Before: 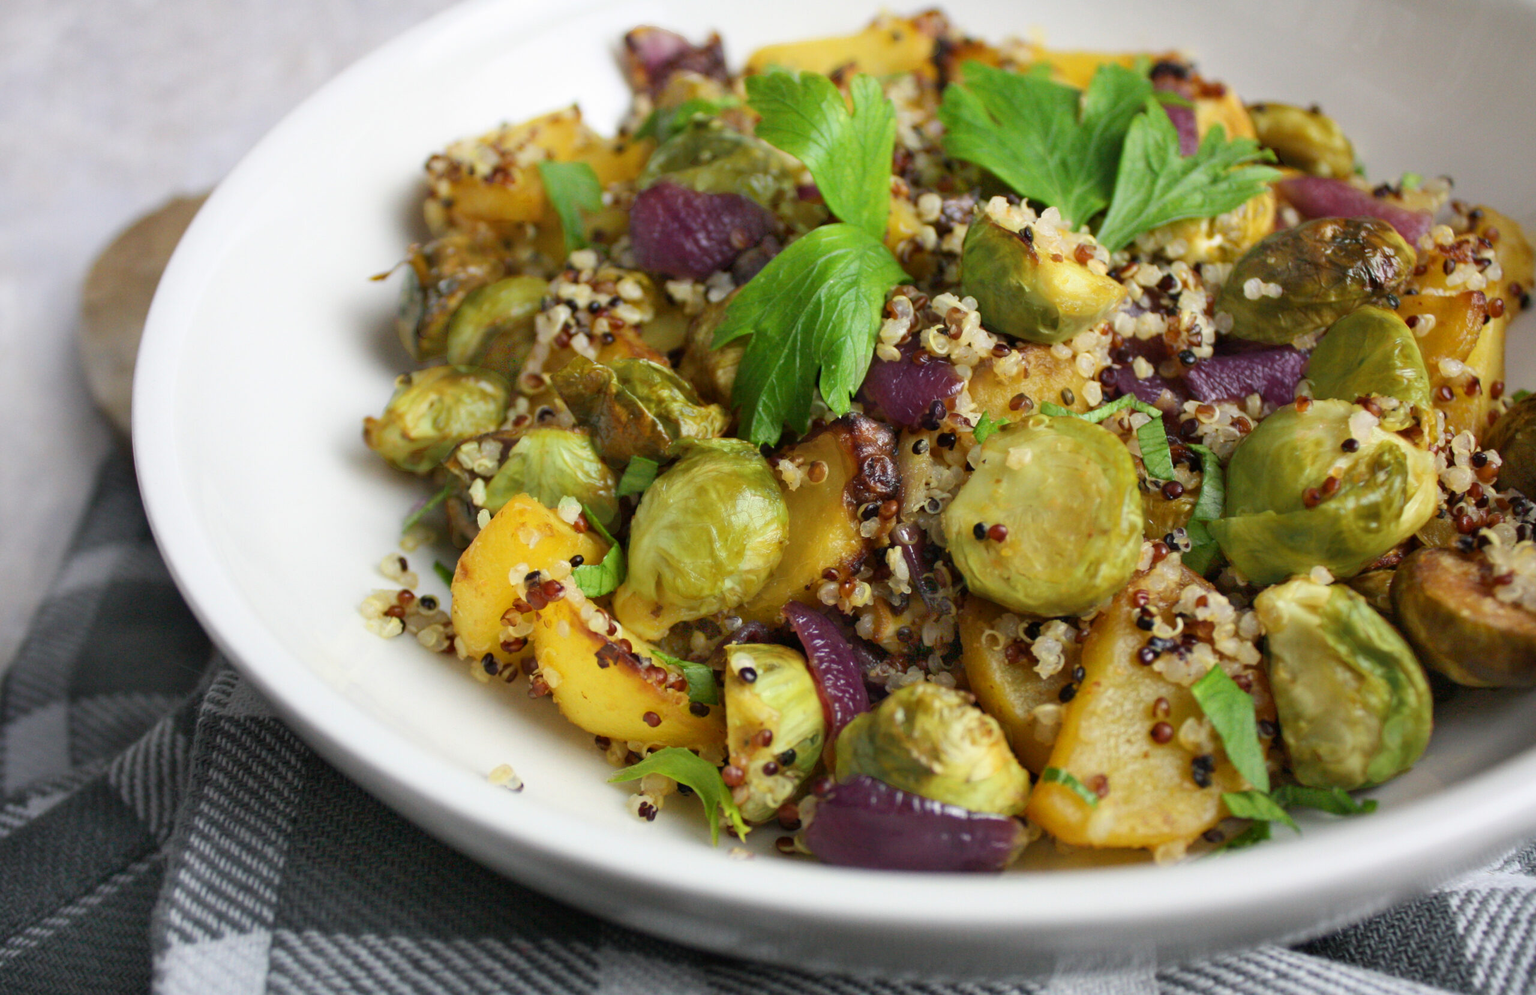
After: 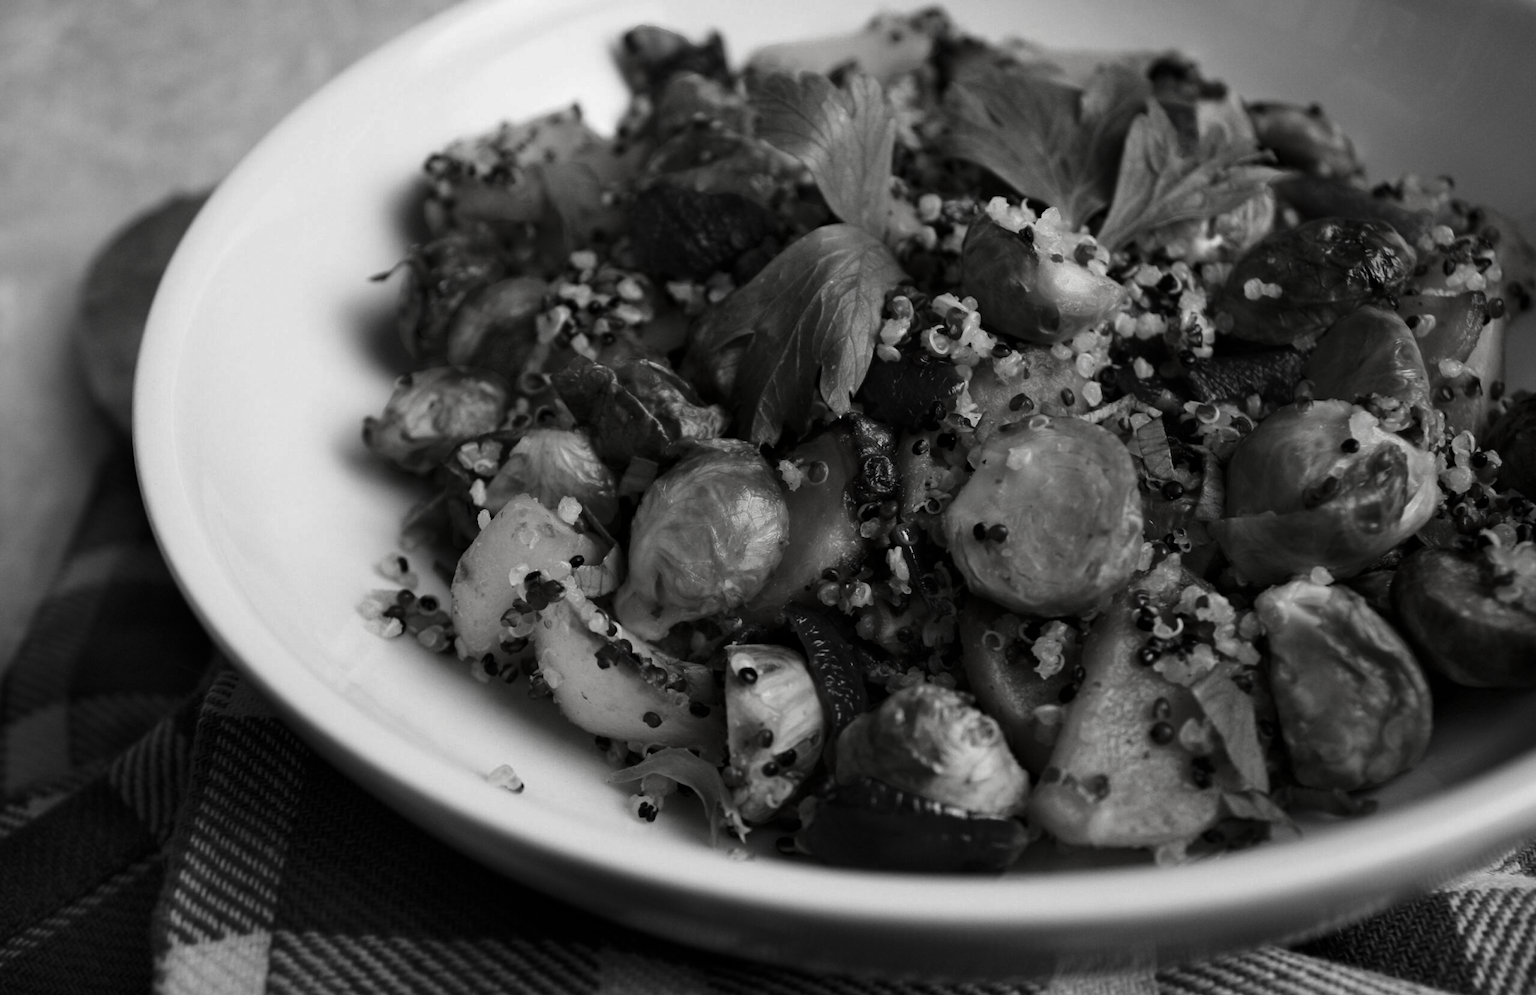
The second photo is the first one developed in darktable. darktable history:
contrast brightness saturation: contrast -0.03, brightness -0.577, saturation -0.985
